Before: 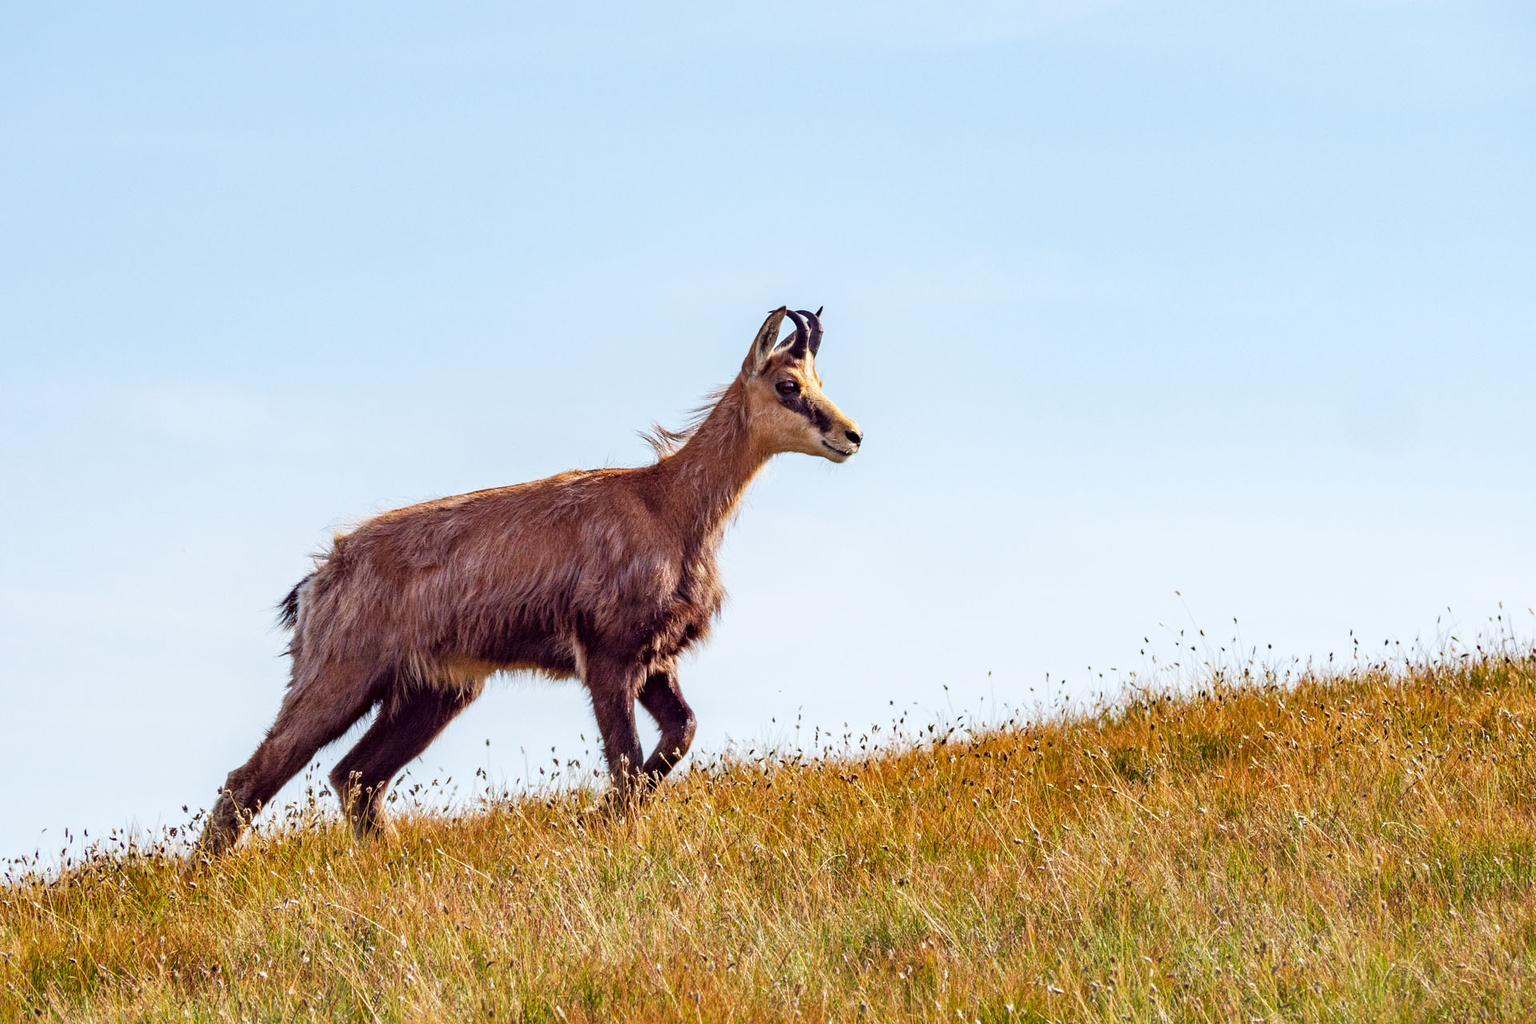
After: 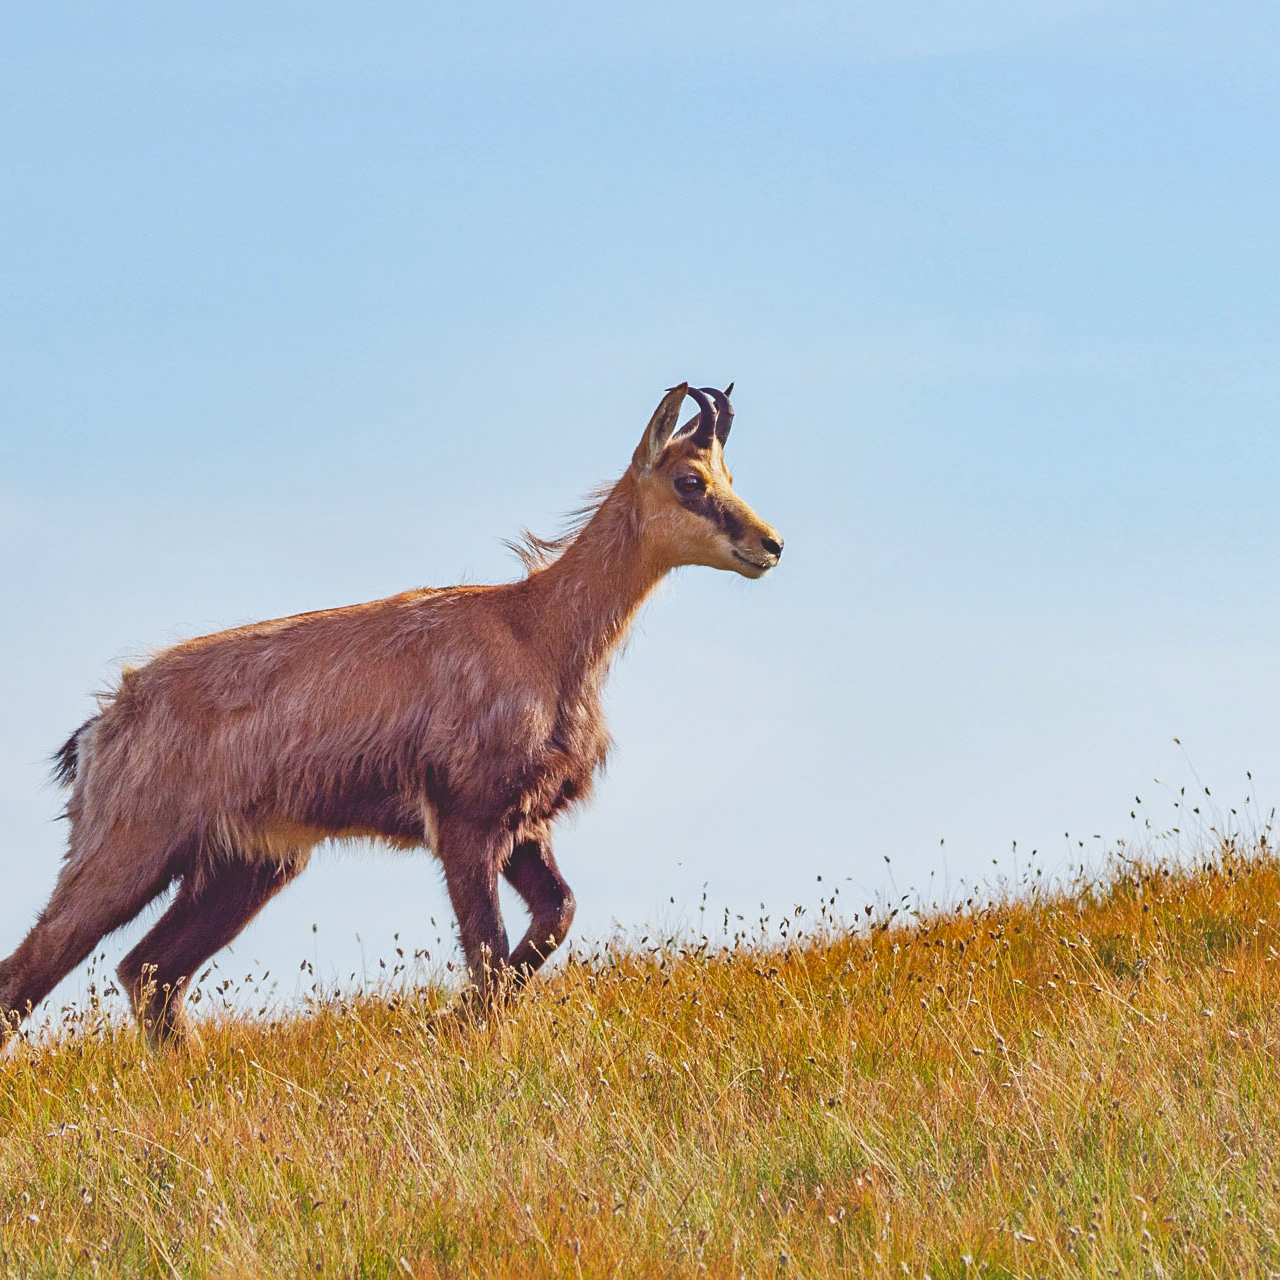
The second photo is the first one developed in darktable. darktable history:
sharpen: amount 0.217
crop: left 15.412%, right 17.909%
shadows and highlights: soften with gaussian
local contrast: detail 69%
tone equalizer: edges refinement/feathering 500, mask exposure compensation -1.57 EV, preserve details no
